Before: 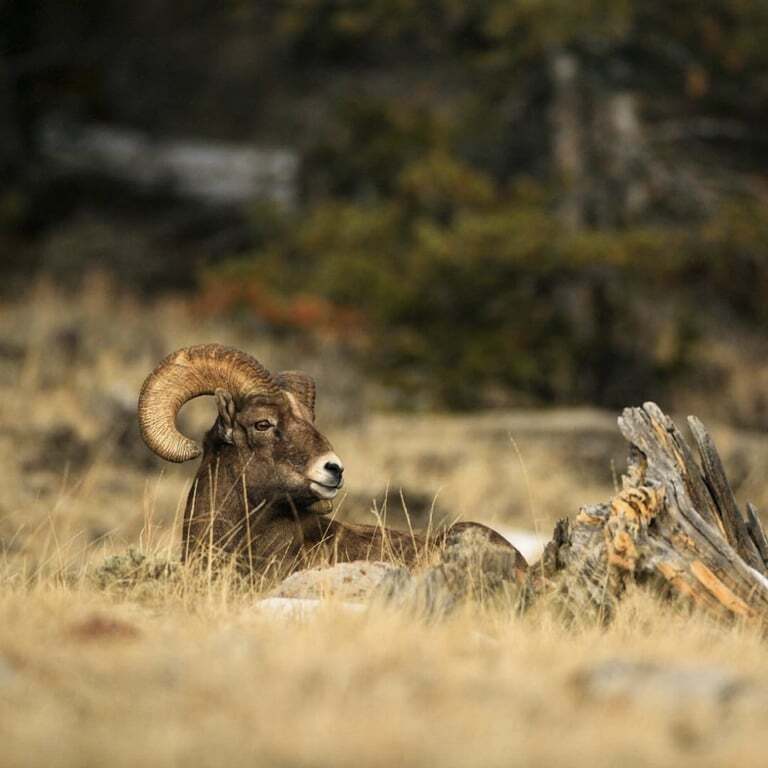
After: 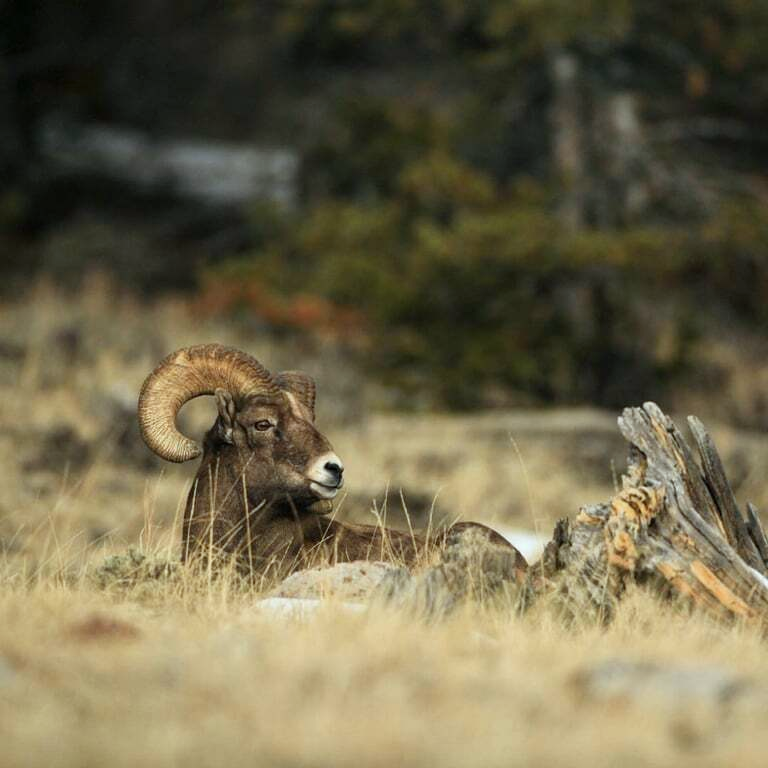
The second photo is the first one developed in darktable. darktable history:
color calibration: illuminant Planckian (black body), adaptation linear Bradford (ICC v4), x 0.362, y 0.366, temperature 4487.7 K
